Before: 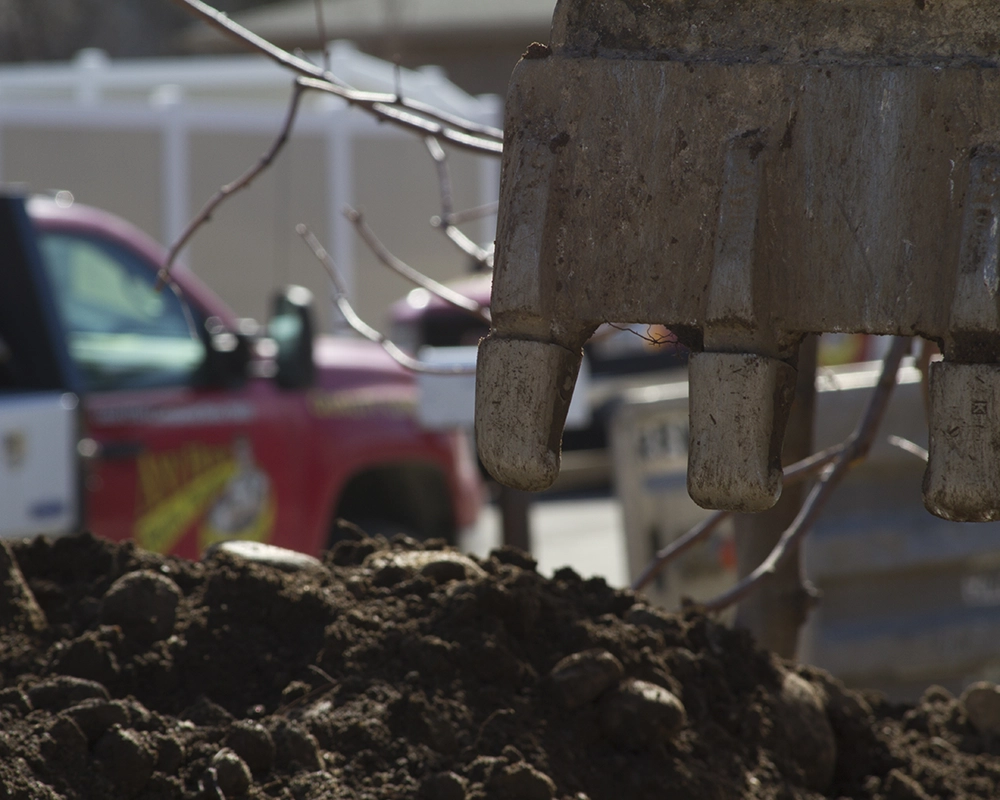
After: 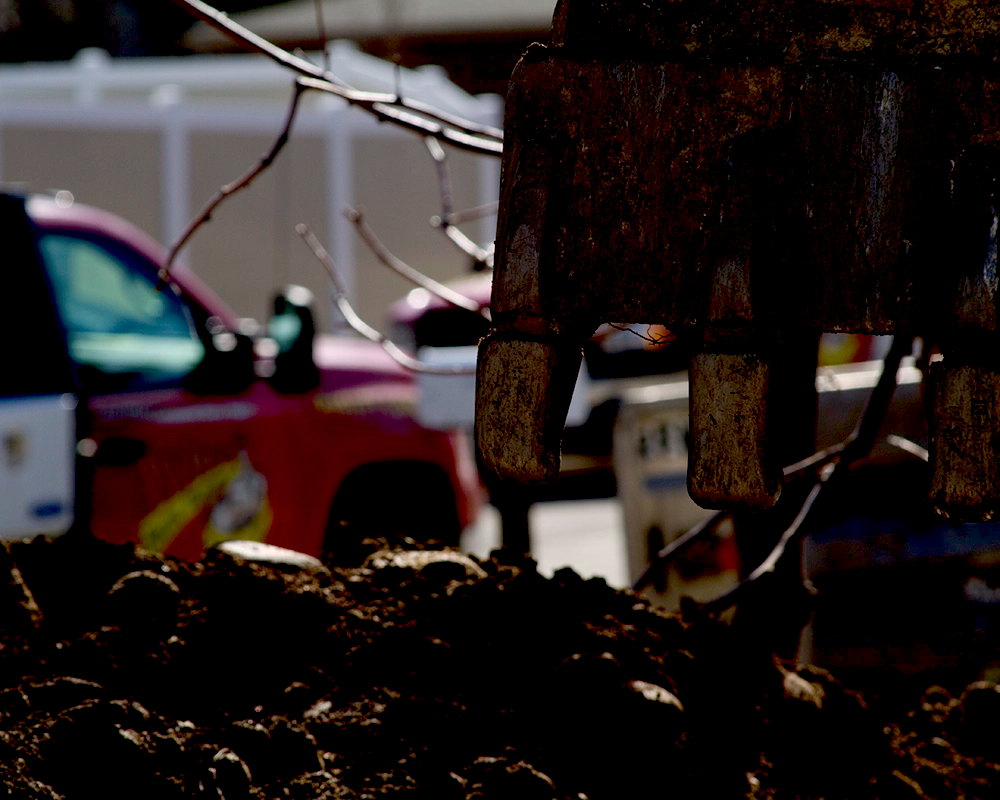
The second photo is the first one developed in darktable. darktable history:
color correction: highlights a* 3.15, highlights b* -1.28, shadows a* -0.092, shadows b* 2.38, saturation 0.985
exposure: black level correction 0.057, compensate exposure bias true, compensate highlight preservation false
